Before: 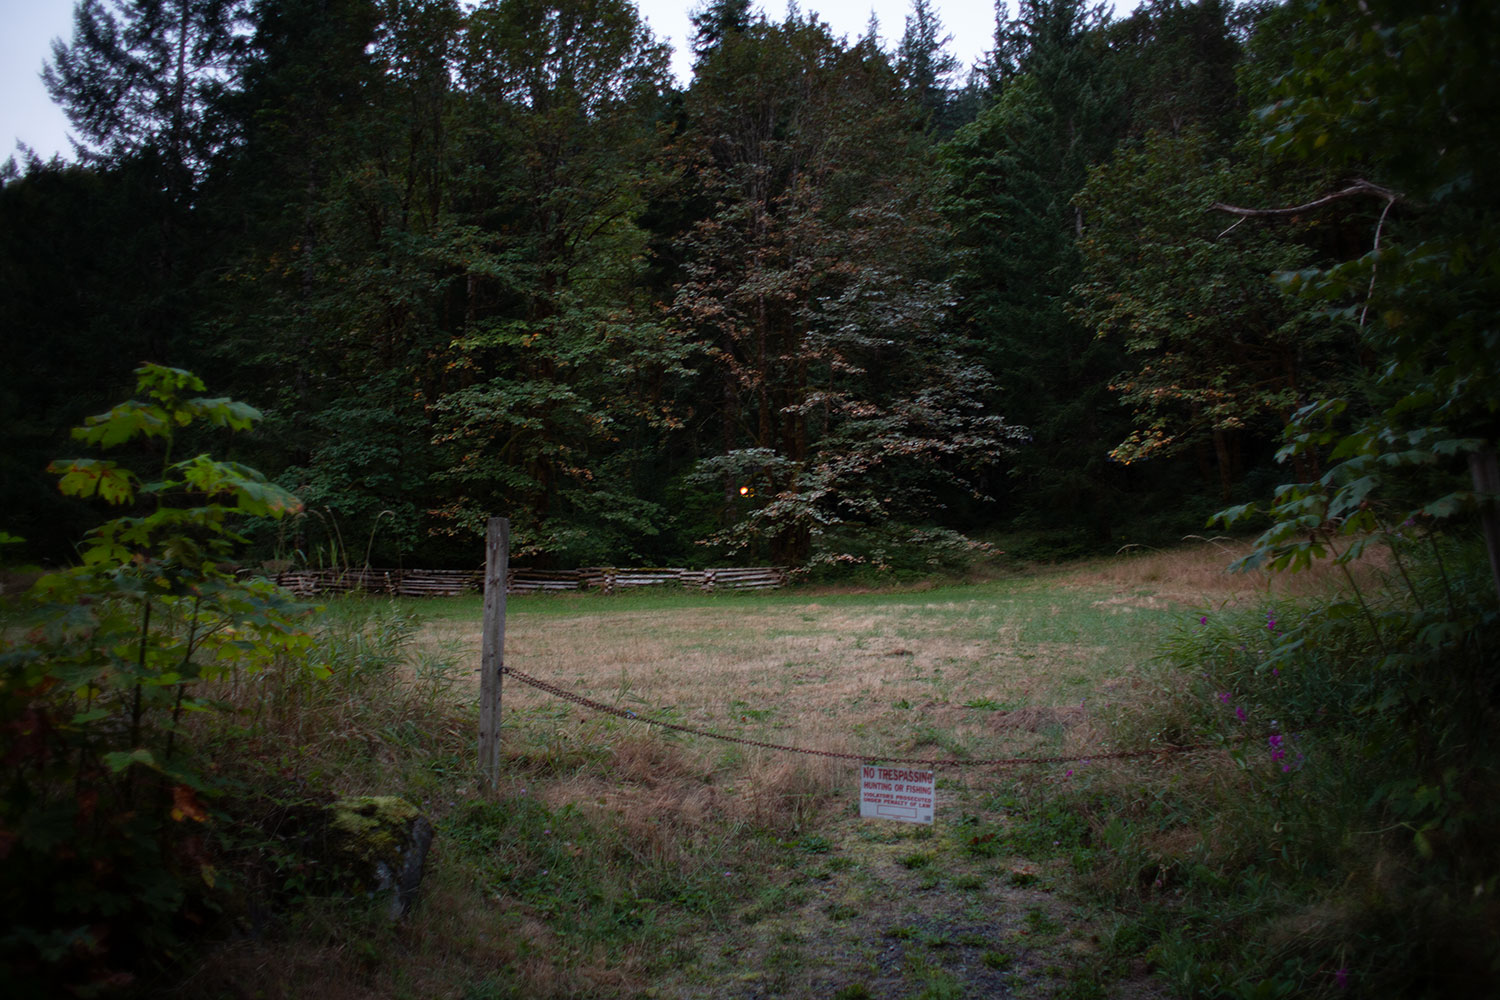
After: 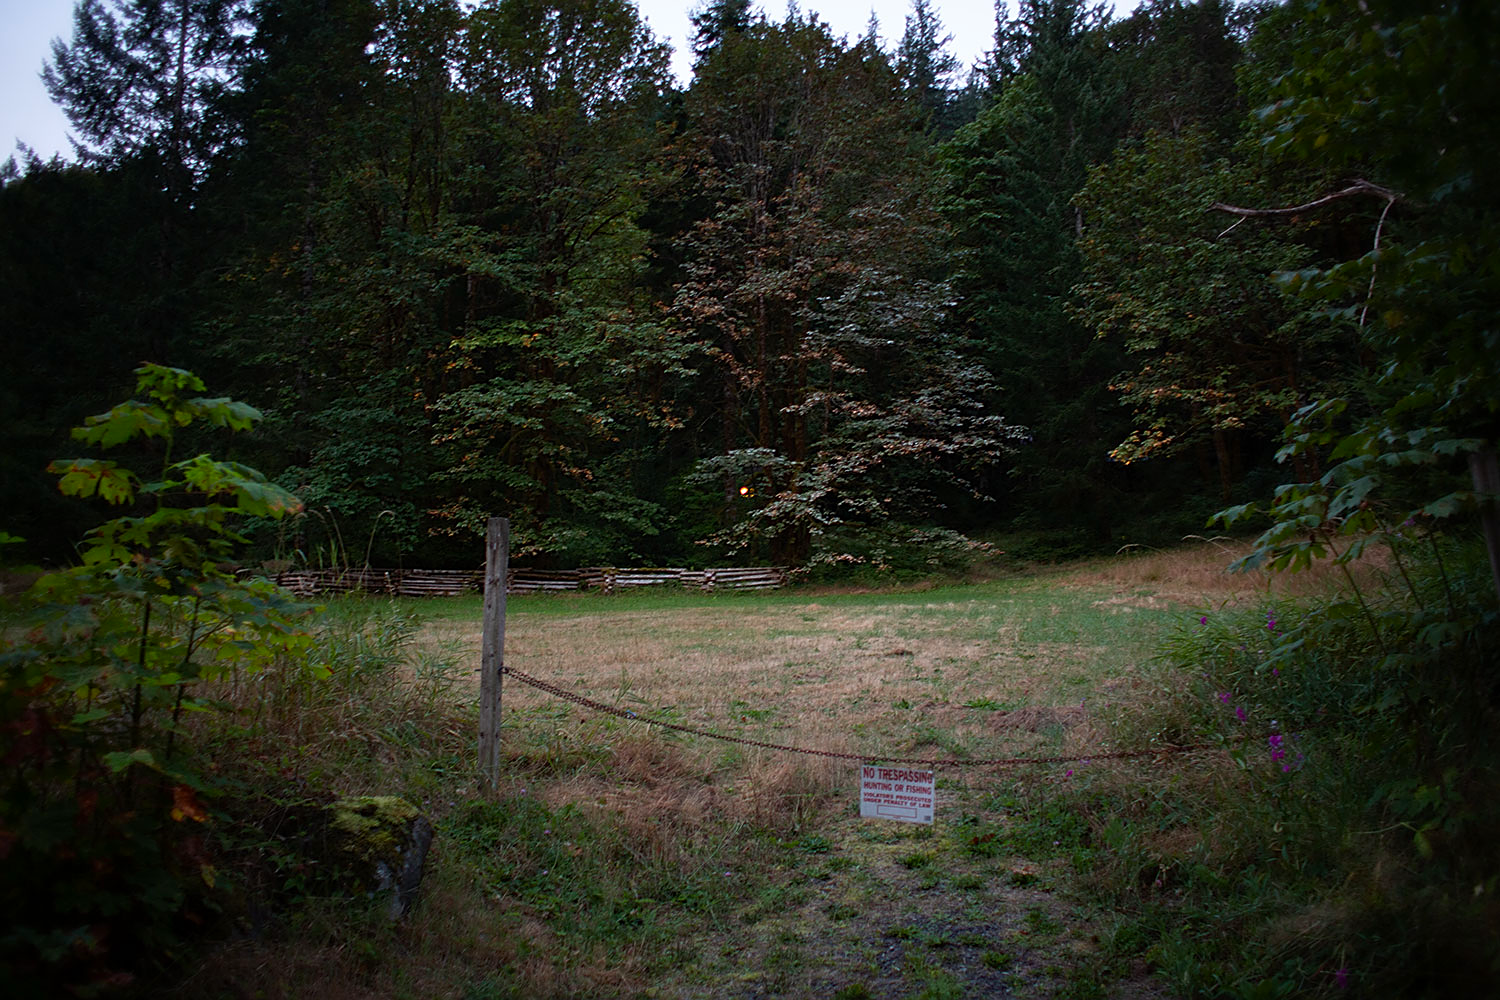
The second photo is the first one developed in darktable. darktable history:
sharpen: on, module defaults
contrast brightness saturation: contrast 0.04, saturation 0.16
